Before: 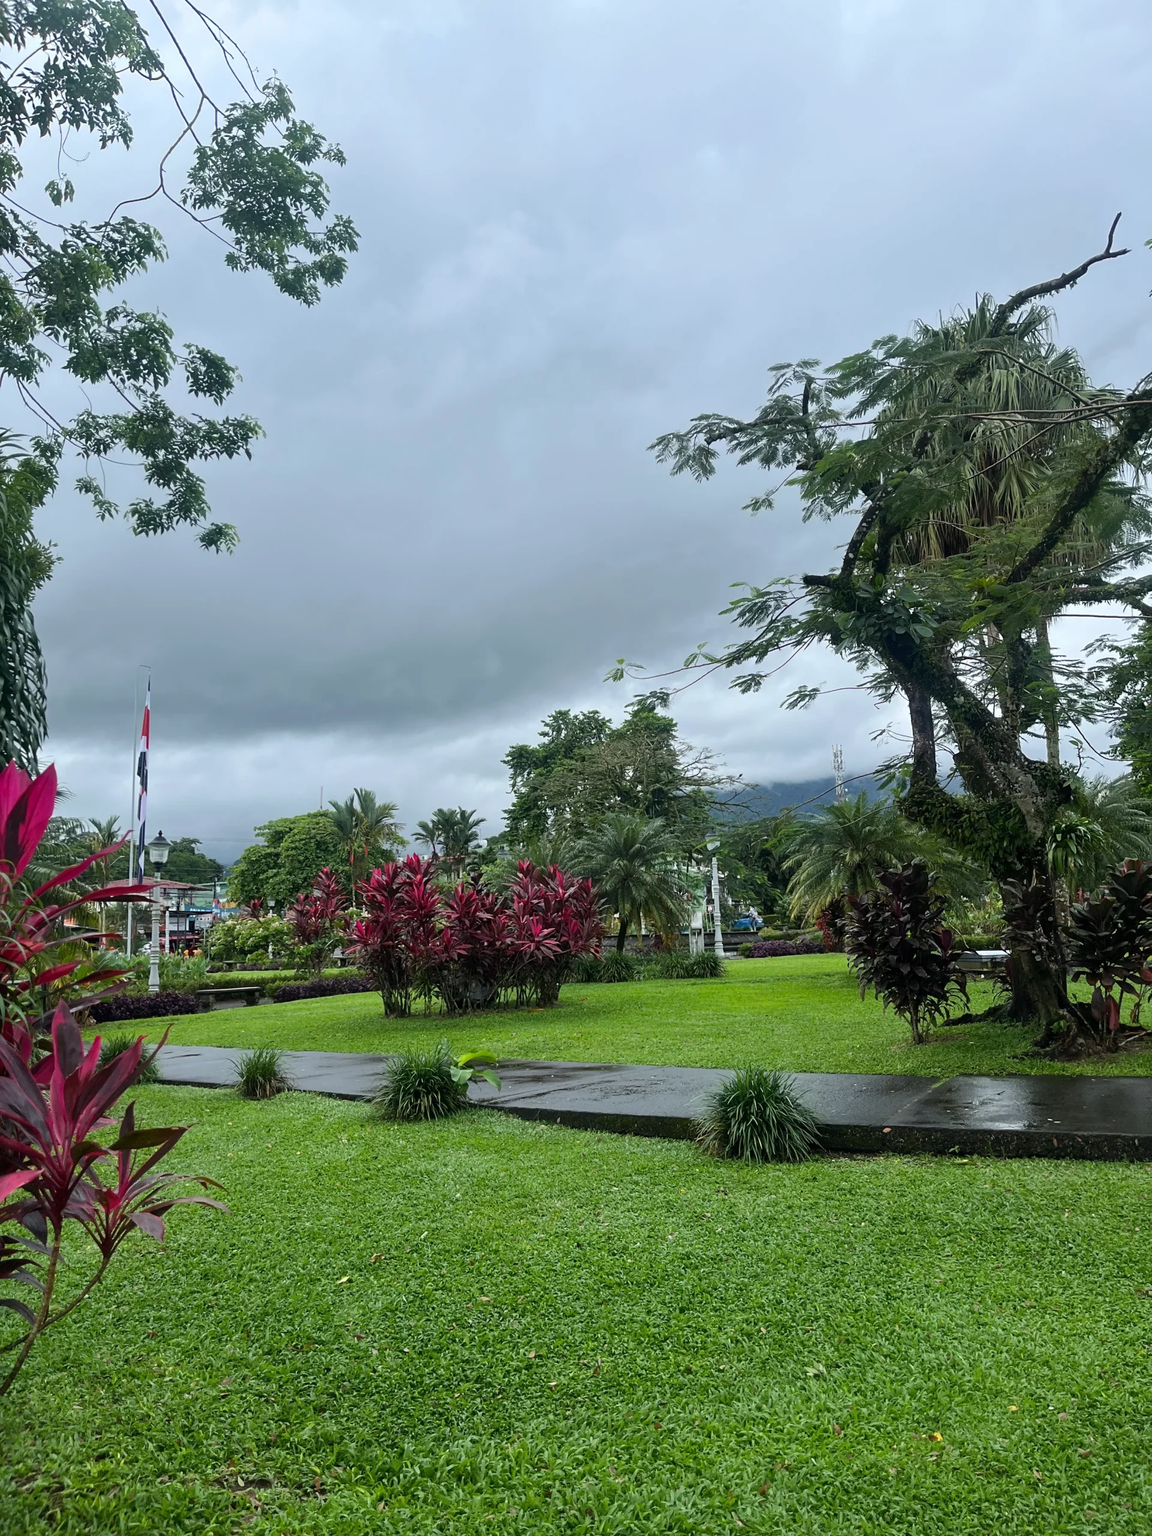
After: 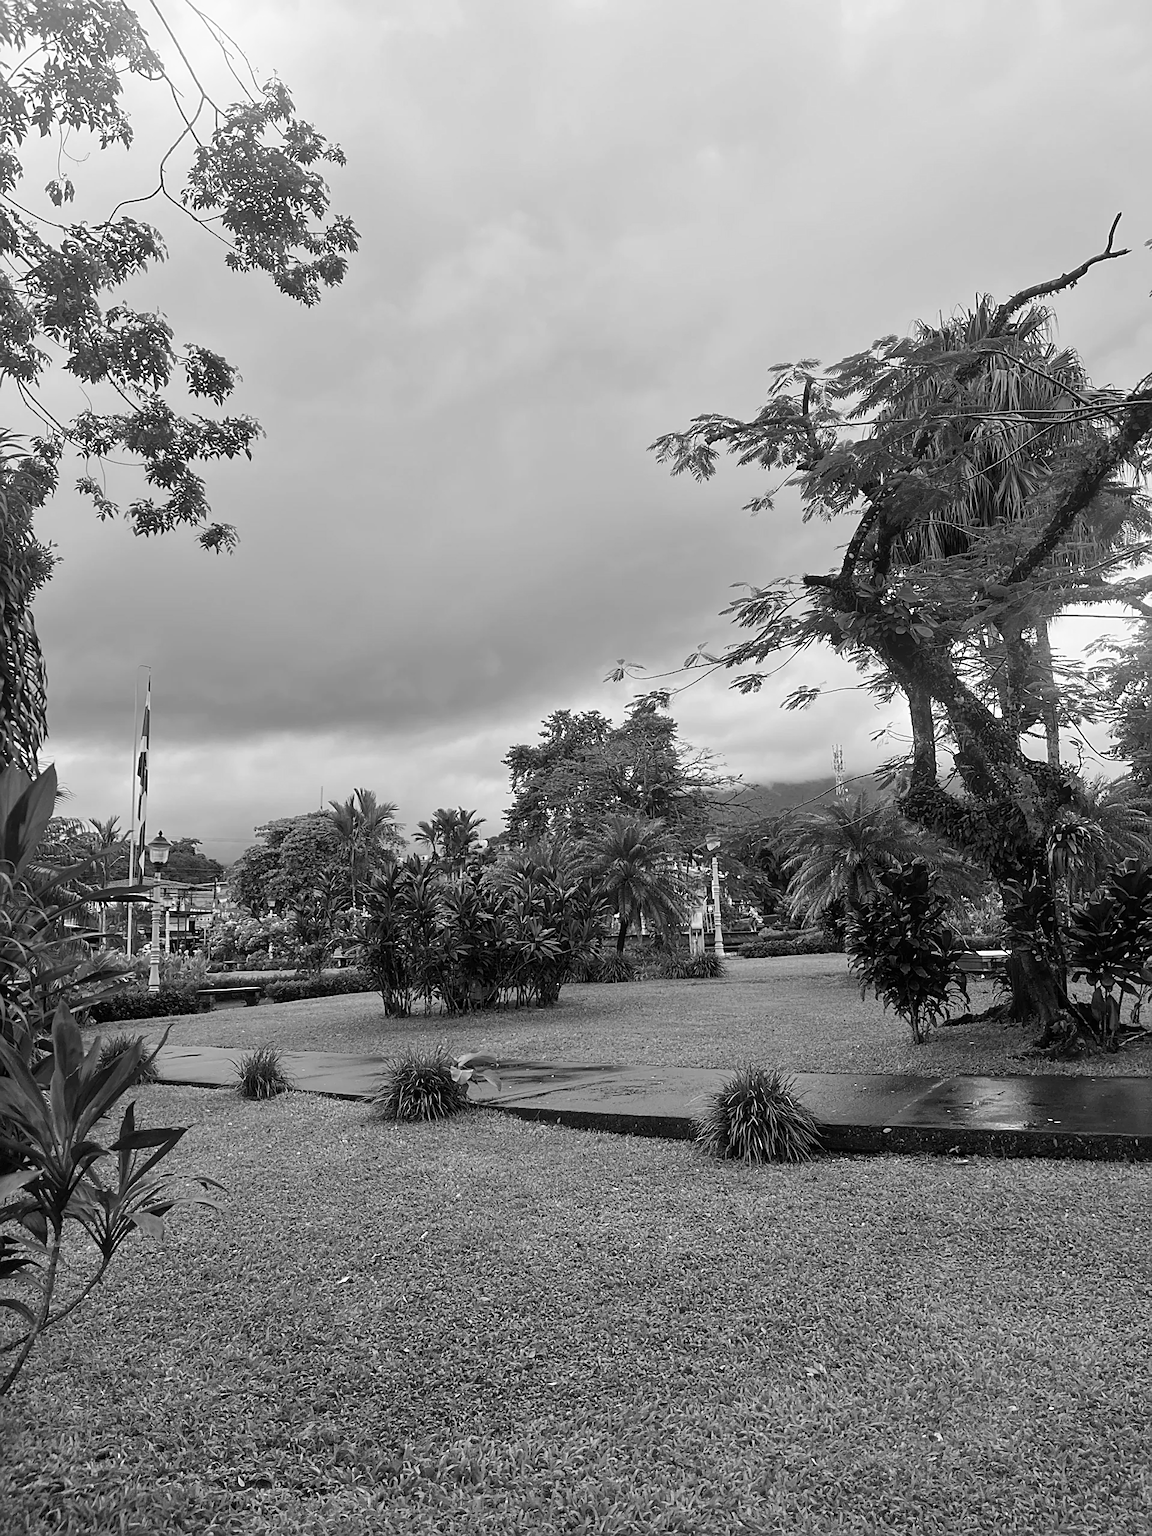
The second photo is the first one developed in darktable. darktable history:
bloom: size 15%, threshold 97%, strength 7%
sharpen: on, module defaults
monochrome: on, module defaults
